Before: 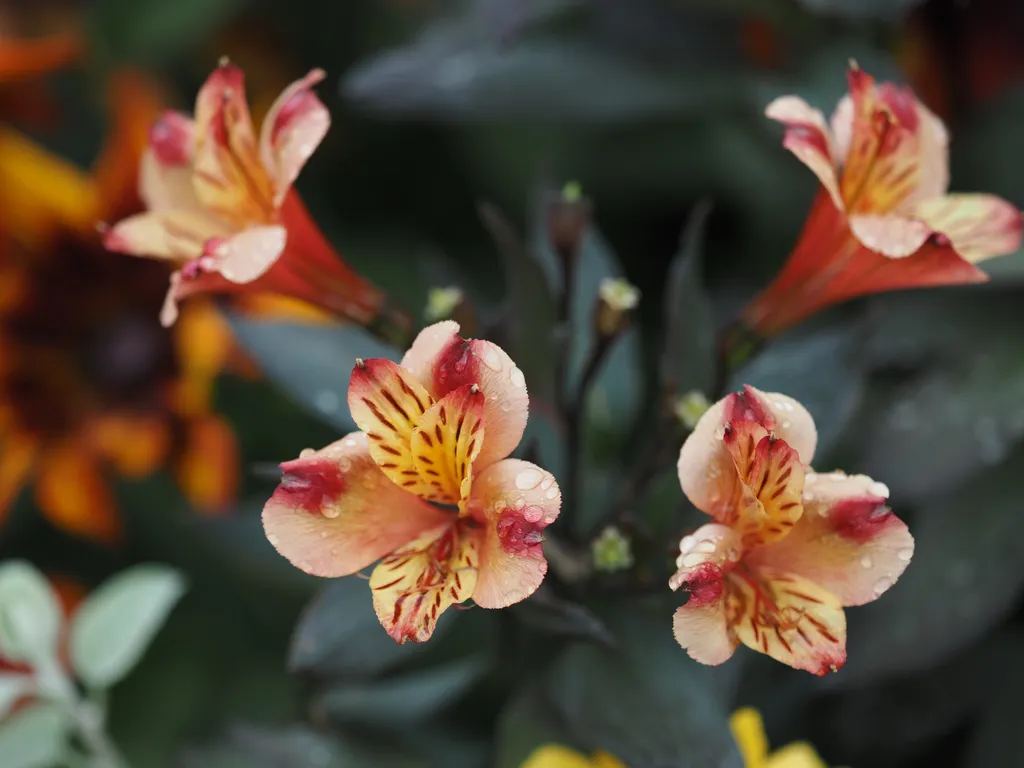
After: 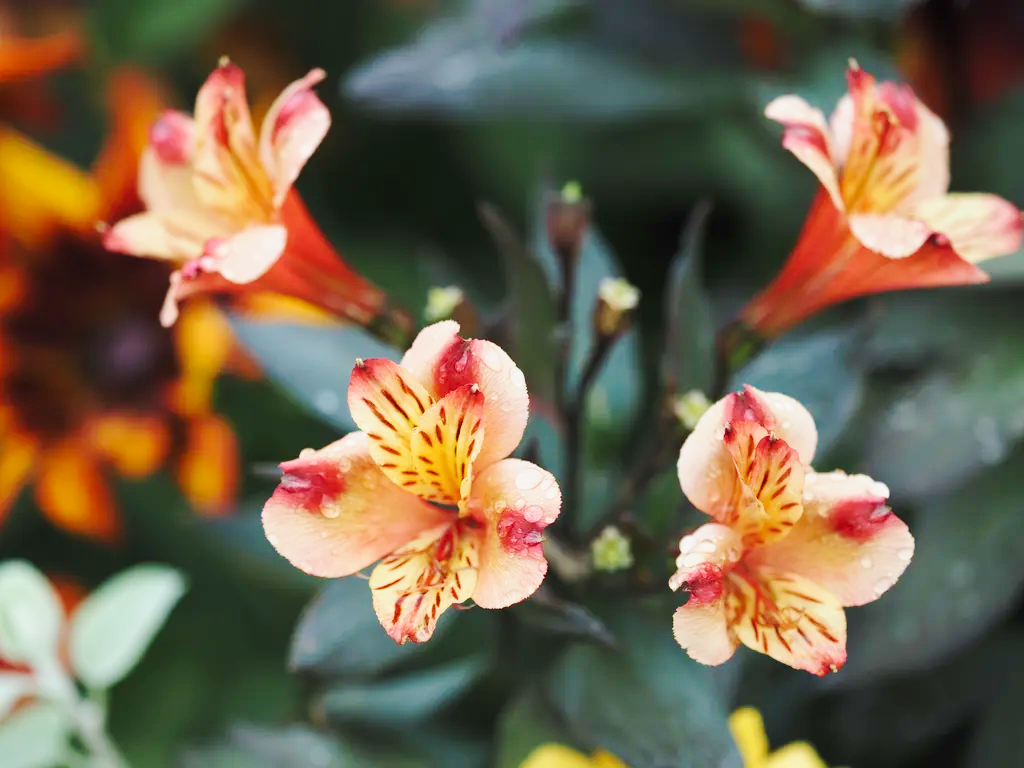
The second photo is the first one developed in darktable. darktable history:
base curve: curves: ch0 [(0, 0) (0.025, 0.046) (0.112, 0.277) (0.467, 0.74) (0.814, 0.929) (1, 0.942)], preserve colors none
velvia: on, module defaults
